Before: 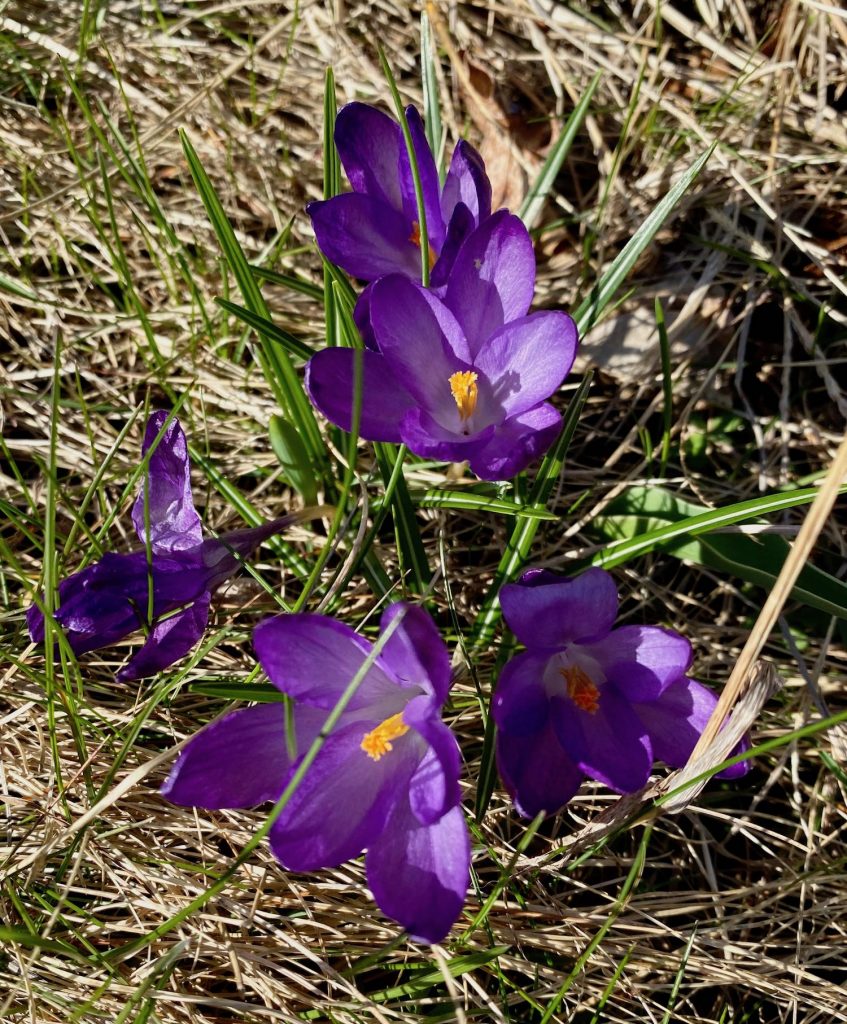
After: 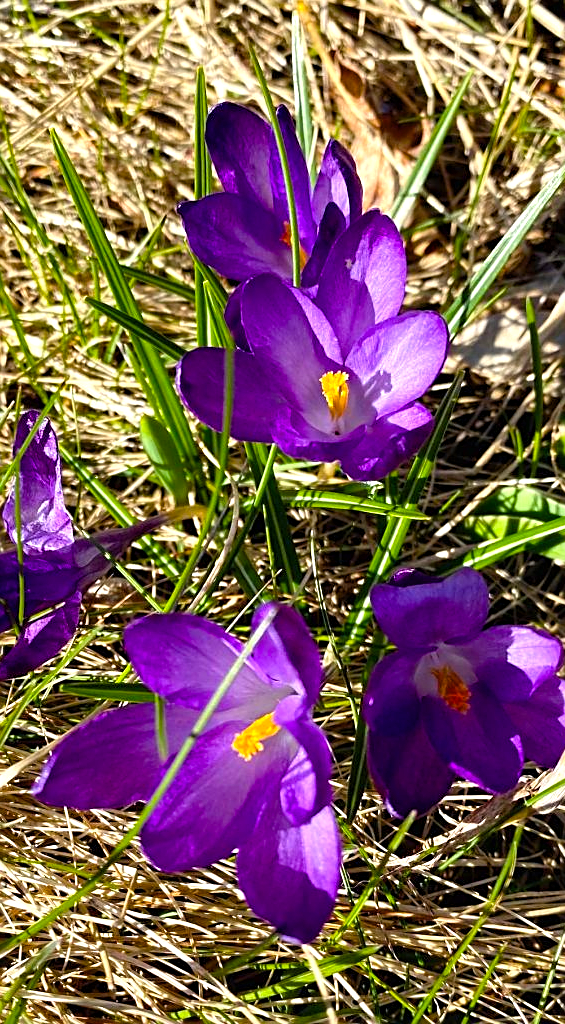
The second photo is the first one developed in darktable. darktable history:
exposure: black level correction 0, exposure 0.702 EV, compensate exposure bias true, compensate highlight preservation false
sharpen: on, module defaults
crop and rotate: left 15.346%, right 17.931%
color balance rgb: perceptual saturation grading › global saturation 41.069%
